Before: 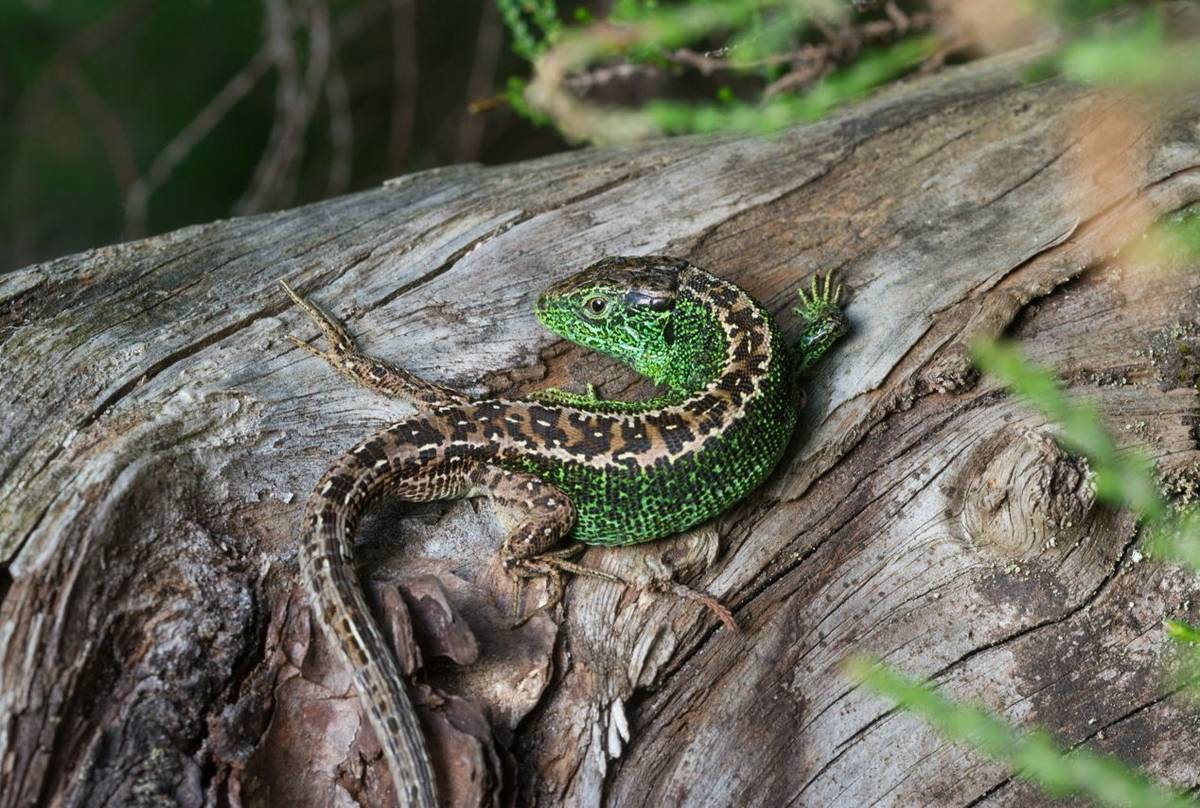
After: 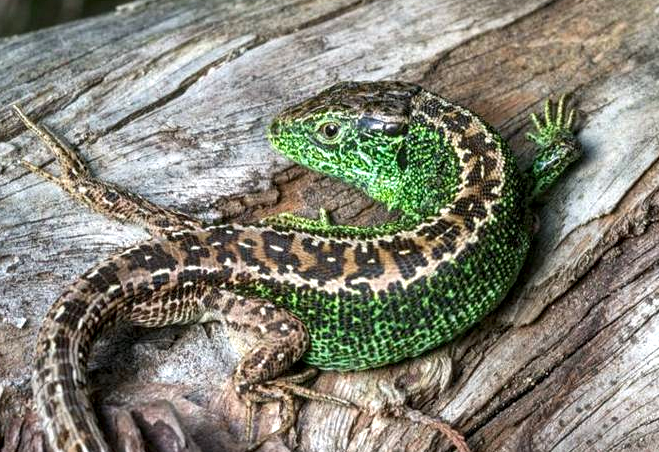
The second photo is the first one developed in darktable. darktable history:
exposure: black level correction 0.001, exposure 0.498 EV, compensate highlight preservation false
crop and rotate: left 22.263%, top 21.765%, right 22.813%, bottom 22.229%
local contrast: detail 130%
